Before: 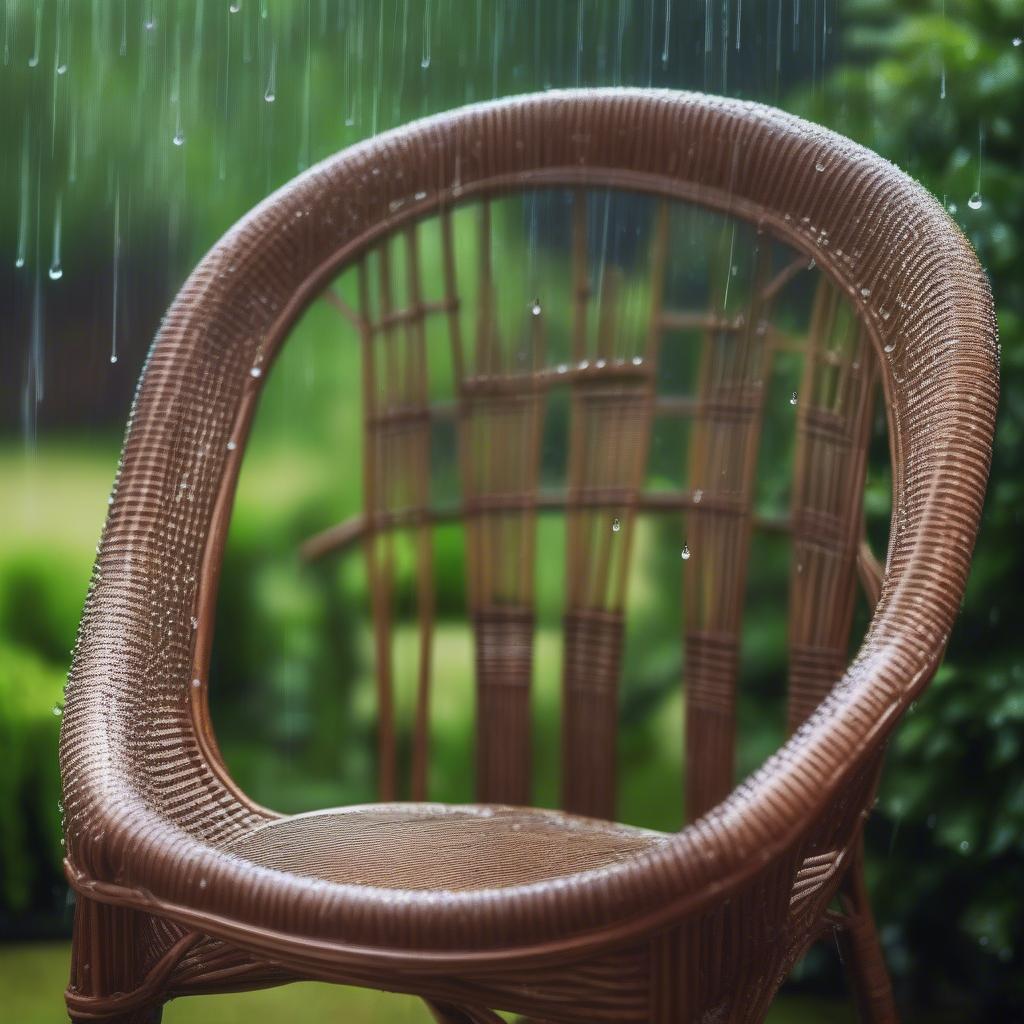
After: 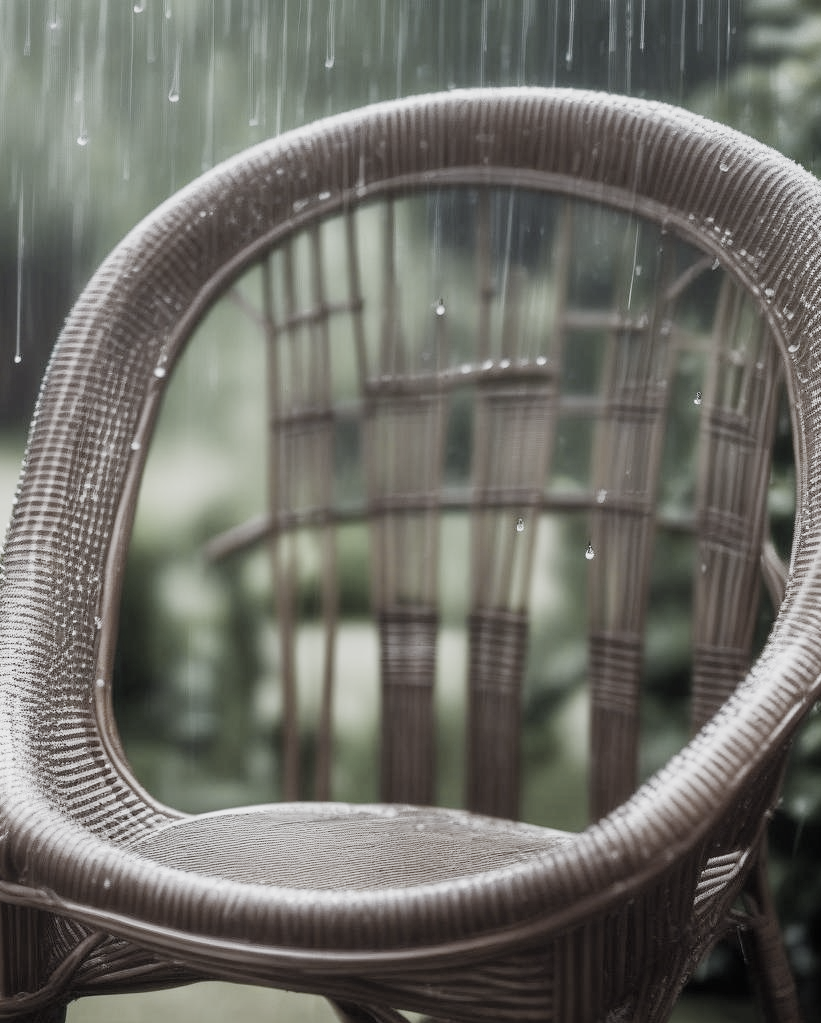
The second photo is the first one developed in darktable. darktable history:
filmic rgb: black relative exposure -7.65 EV, white relative exposure 4.56 EV, threshold 3.03 EV, hardness 3.61, preserve chrominance no, color science v5 (2021), enable highlight reconstruction true
exposure: black level correction 0, exposure 0.701 EV, compensate highlight preservation false
crop and rotate: left 9.471%, right 10.273%
local contrast: mode bilateral grid, contrast 10, coarseness 24, detail 115%, midtone range 0.2
color balance rgb: highlights gain › luminance 17.198%, highlights gain › chroma 2.843%, highlights gain › hue 260.03°, global offset › hue 170.47°, linear chroma grading › shadows -7.984%, linear chroma grading › global chroma 9.792%, perceptual saturation grading › global saturation 20%, perceptual saturation grading › highlights -25.421%, perceptual saturation grading › shadows 24.301%
color correction: highlights b* -0.023, saturation 0.192
